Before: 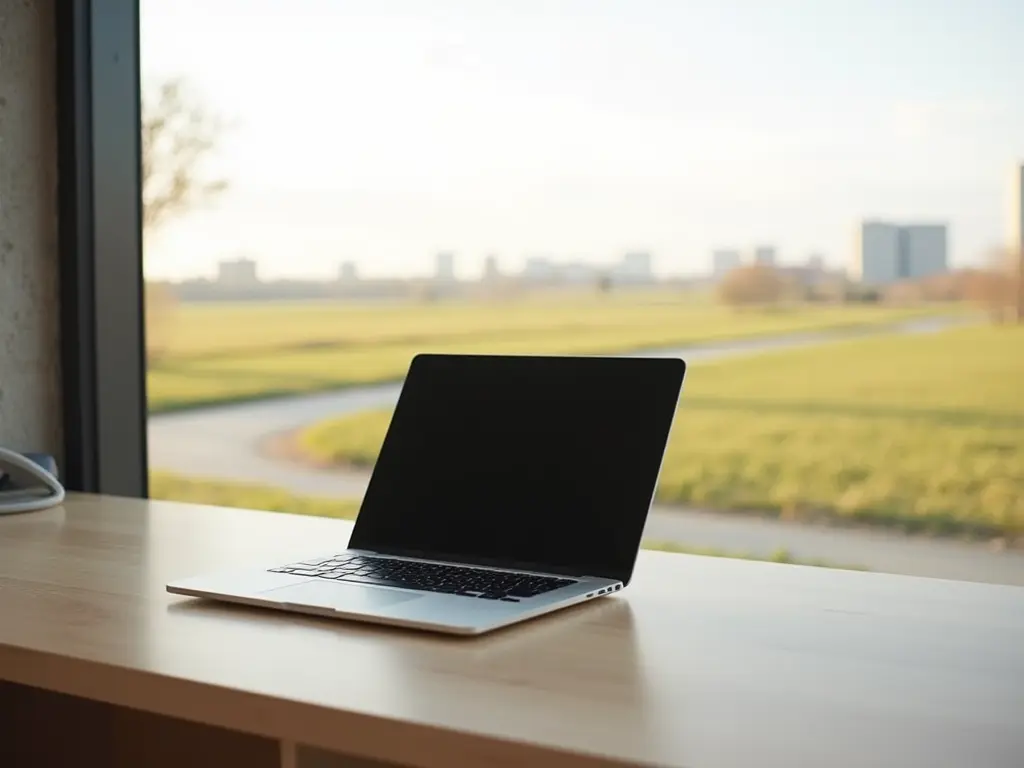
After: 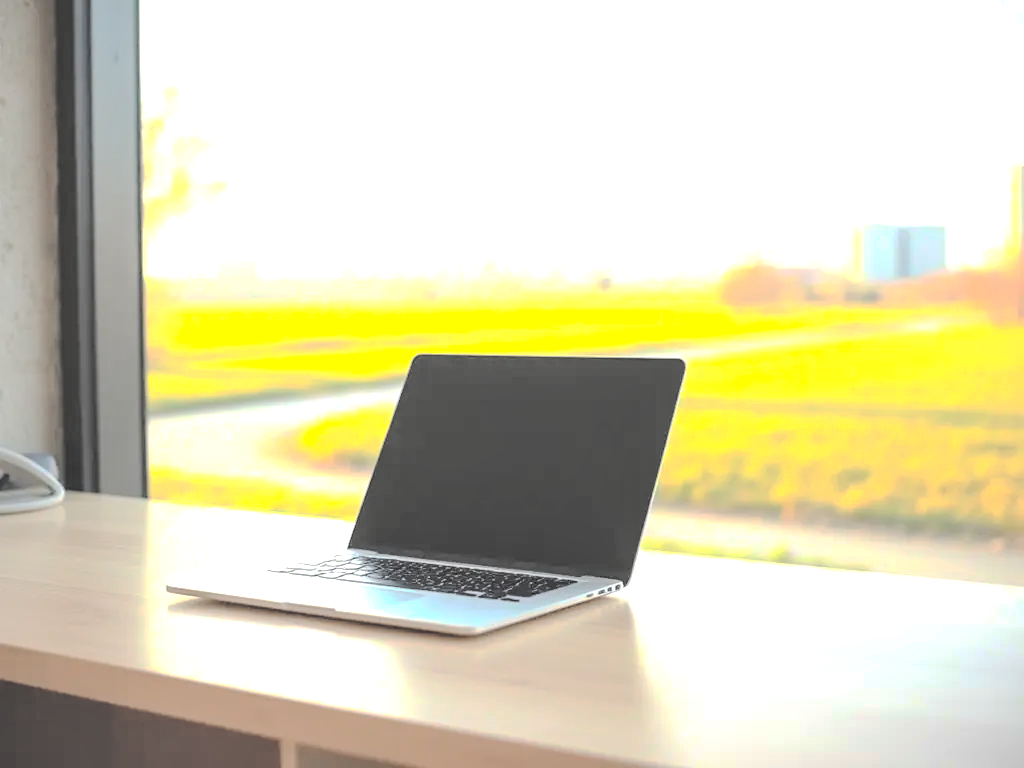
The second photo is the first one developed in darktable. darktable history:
contrast brightness saturation: brightness 0.982
tone equalizer: -8 EV -1.09 EV, -7 EV -1.02 EV, -6 EV -0.905 EV, -5 EV -0.594 EV, -3 EV 0.583 EV, -2 EV 0.842 EV, -1 EV 1 EV, +0 EV 1.07 EV, mask exposure compensation -0.491 EV
local contrast: on, module defaults
color zones: mix 39.28%
base curve: curves: ch0 [(0, 0) (0.826, 0.587) (1, 1)], preserve colors none
